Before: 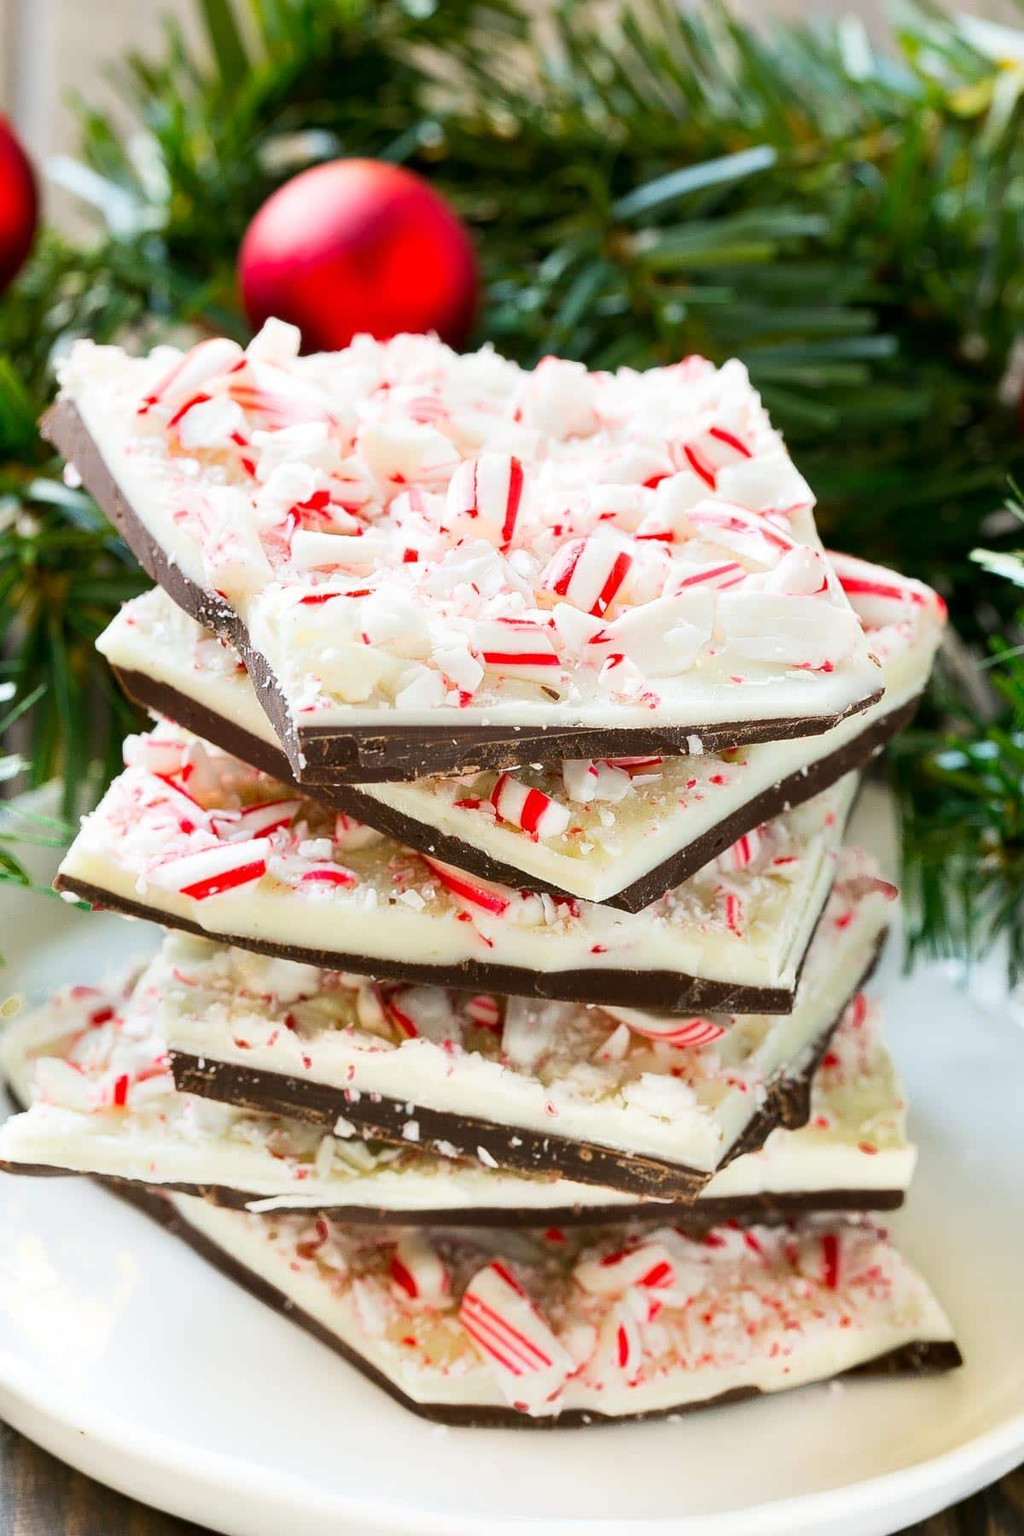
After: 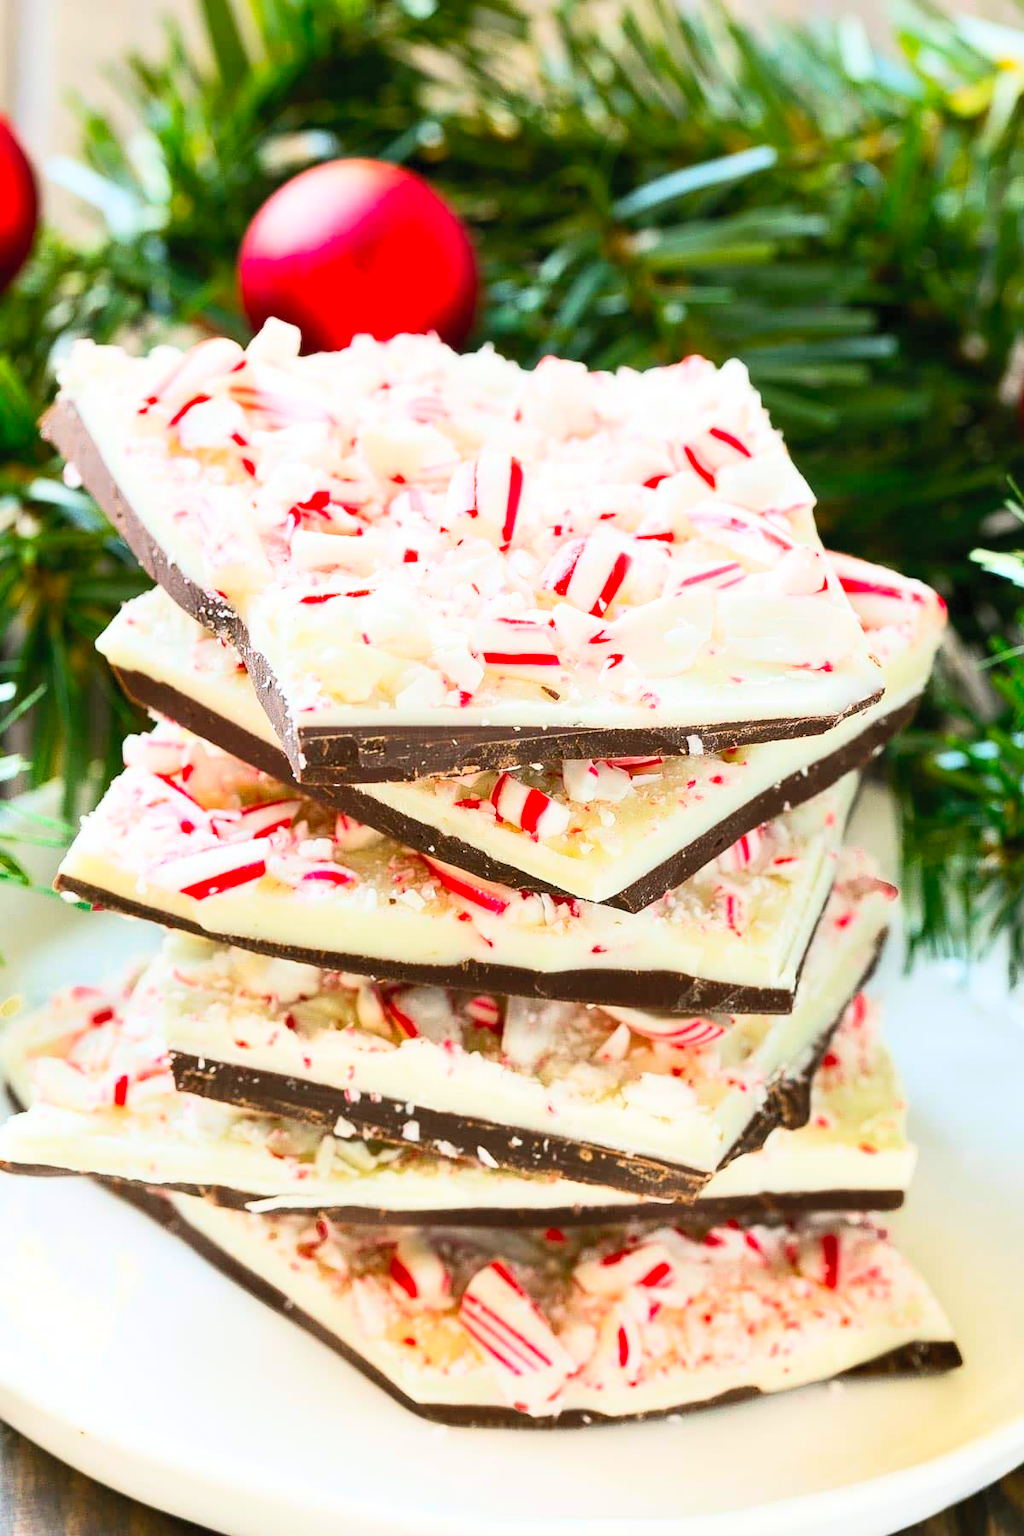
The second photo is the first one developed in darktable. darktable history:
tone equalizer: edges refinement/feathering 500, mask exposure compensation -1.57 EV, preserve details no
contrast brightness saturation: contrast 0.236, brightness 0.252, saturation 0.375
